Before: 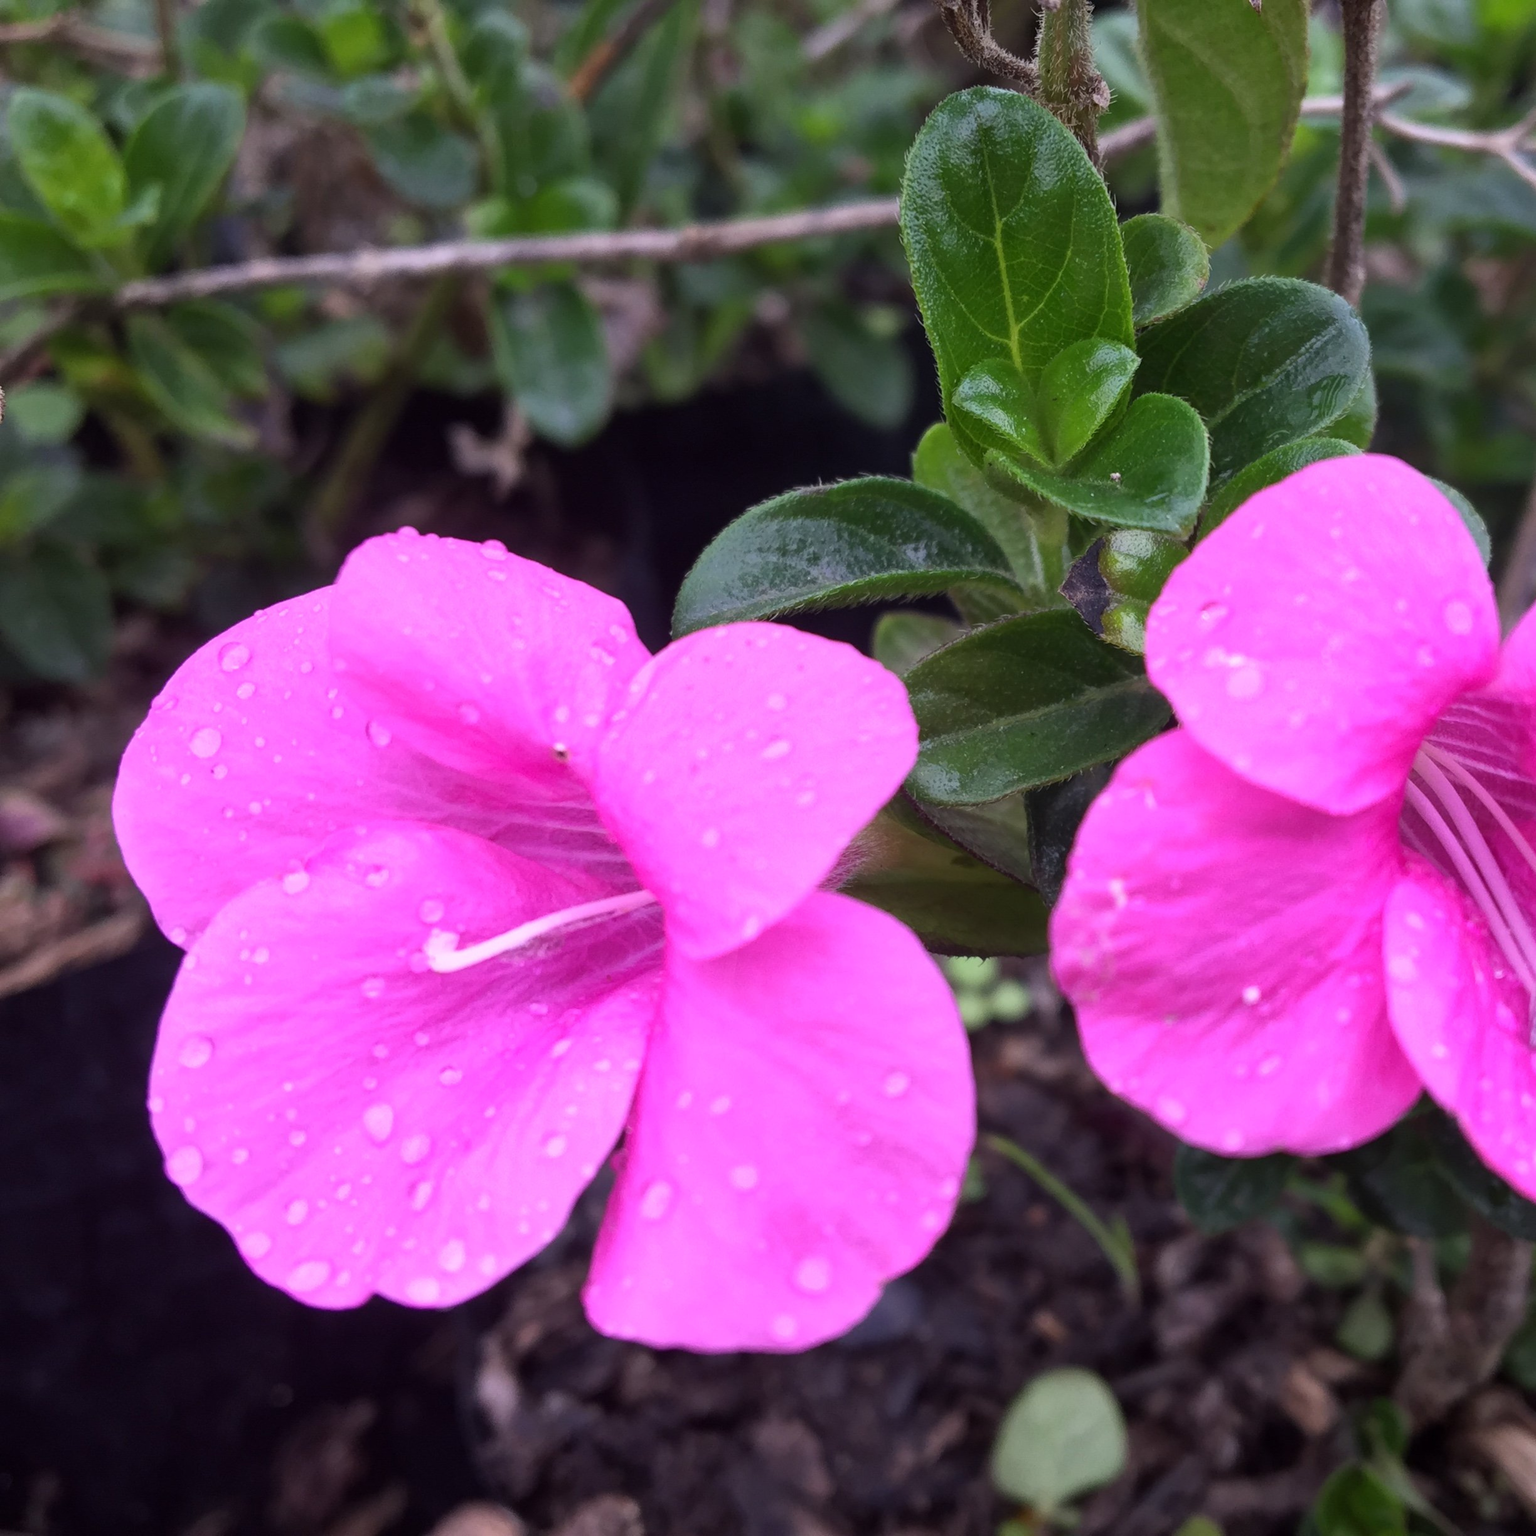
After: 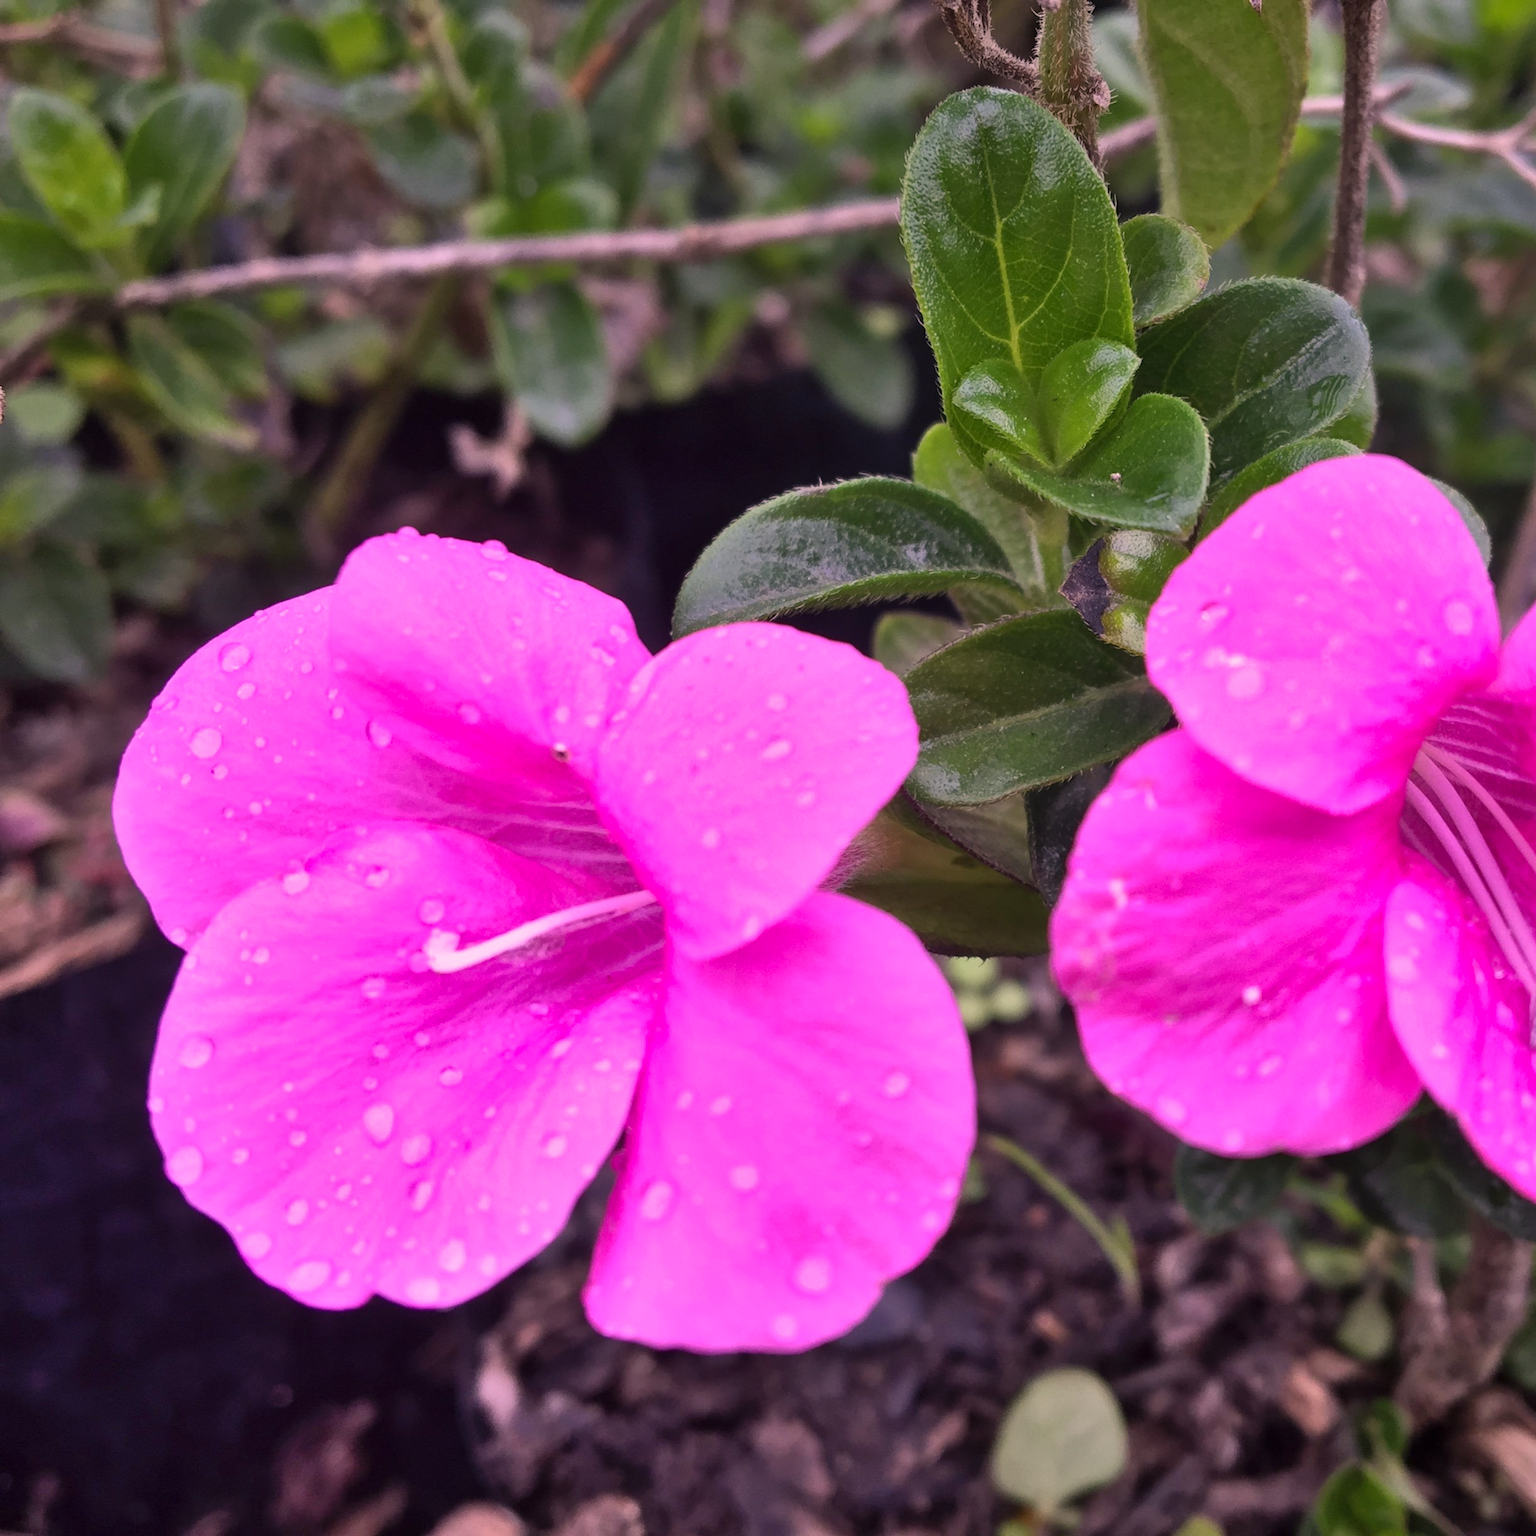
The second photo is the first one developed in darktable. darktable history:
color correction: highlights a* 14.74, highlights b* 4.74
shadows and highlights: soften with gaussian
